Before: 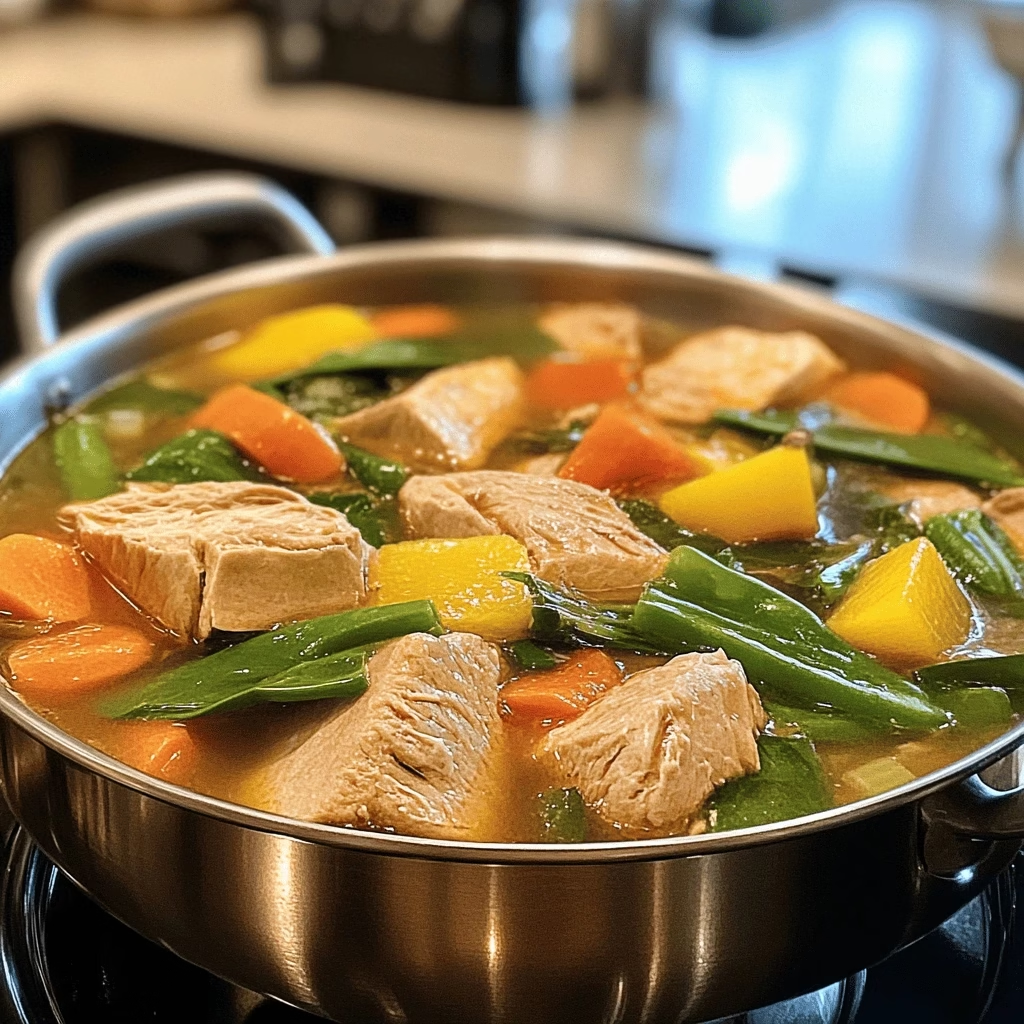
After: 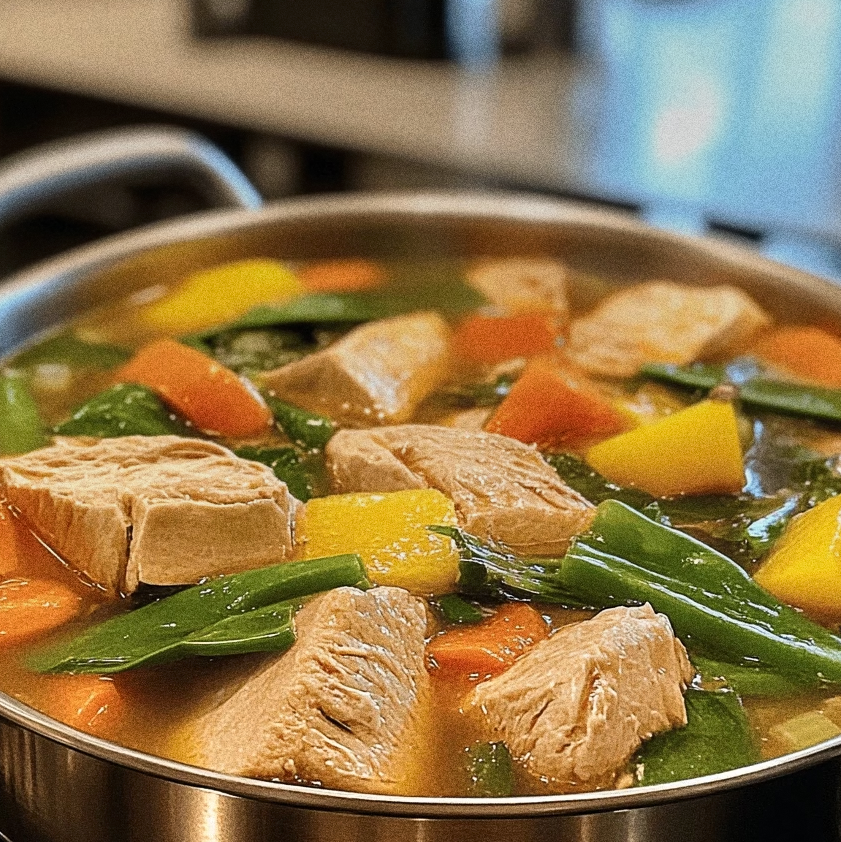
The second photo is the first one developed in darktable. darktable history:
crop and rotate: left 7.196%, top 4.574%, right 10.605%, bottom 13.178%
graduated density: on, module defaults
grain: coarseness 0.09 ISO, strength 40%
